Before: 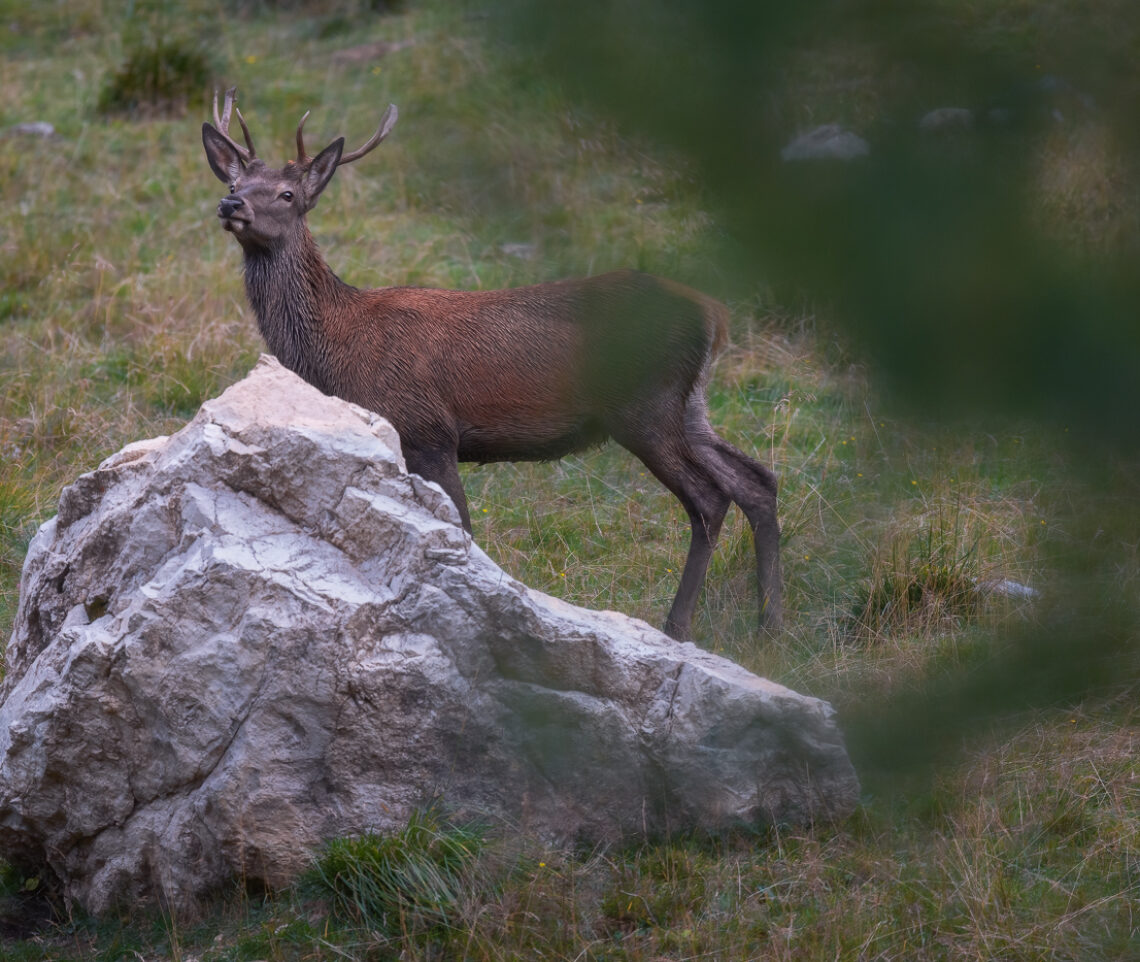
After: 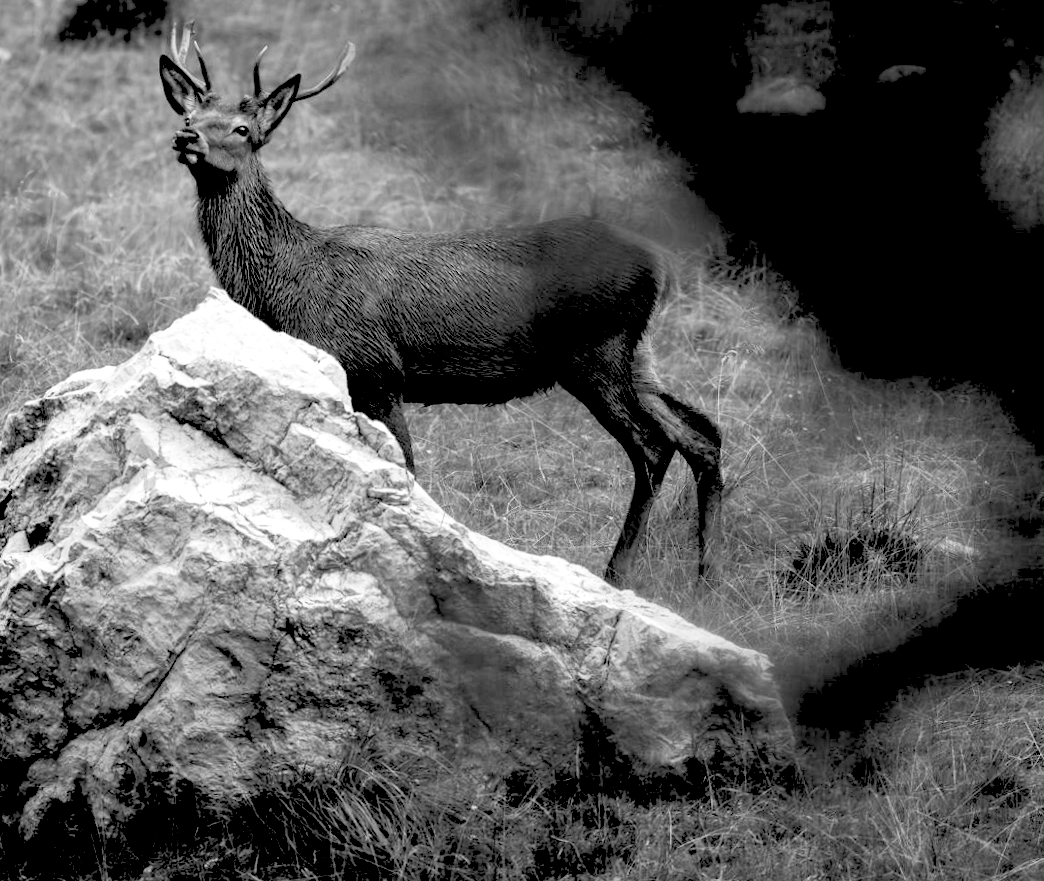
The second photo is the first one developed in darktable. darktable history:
crop and rotate: angle -1.96°, left 3.097%, top 4.154%, right 1.586%, bottom 0.529%
rgb curve: curves: ch0 [(0, 0) (0.078, 0.051) (0.929, 0.956) (1, 1)], compensate middle gray true
tone equalizer: -8 EV -0.75 EV, -7 EV -0.7 EV, -6 EV -0.6 EV, -5 EV -0.4 EV, -3 EV 0.4 EV, -2 EV 0.6 EV, -1 EV 0.7 EV, +0 EV 0.75 EV, edges refinement/feathering 500, mask exposure compensation -1.57 EV, preserve details no
rgb levels: levels [[0.027, 0.429, 0.996], [0, 0.5, 1], [0, 0.5, 1]]
monochrome: on, module defaults
